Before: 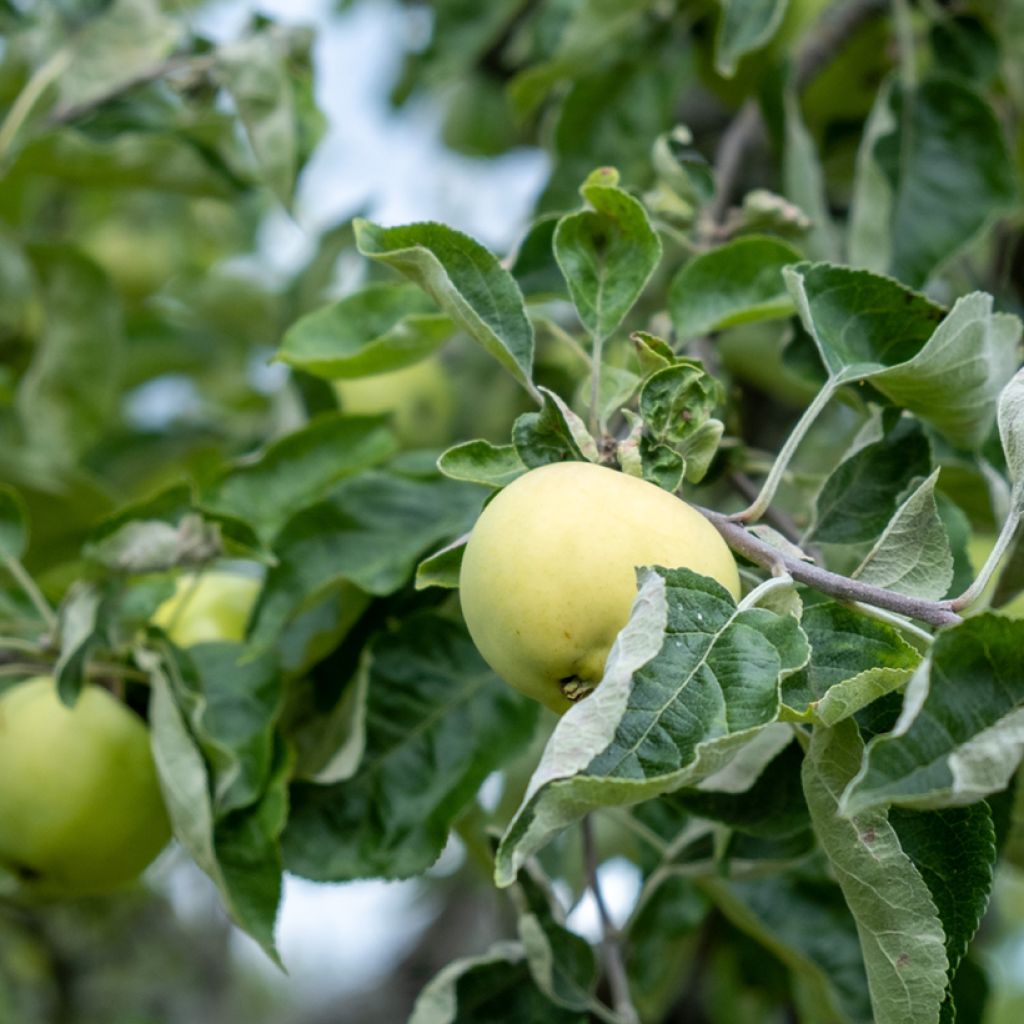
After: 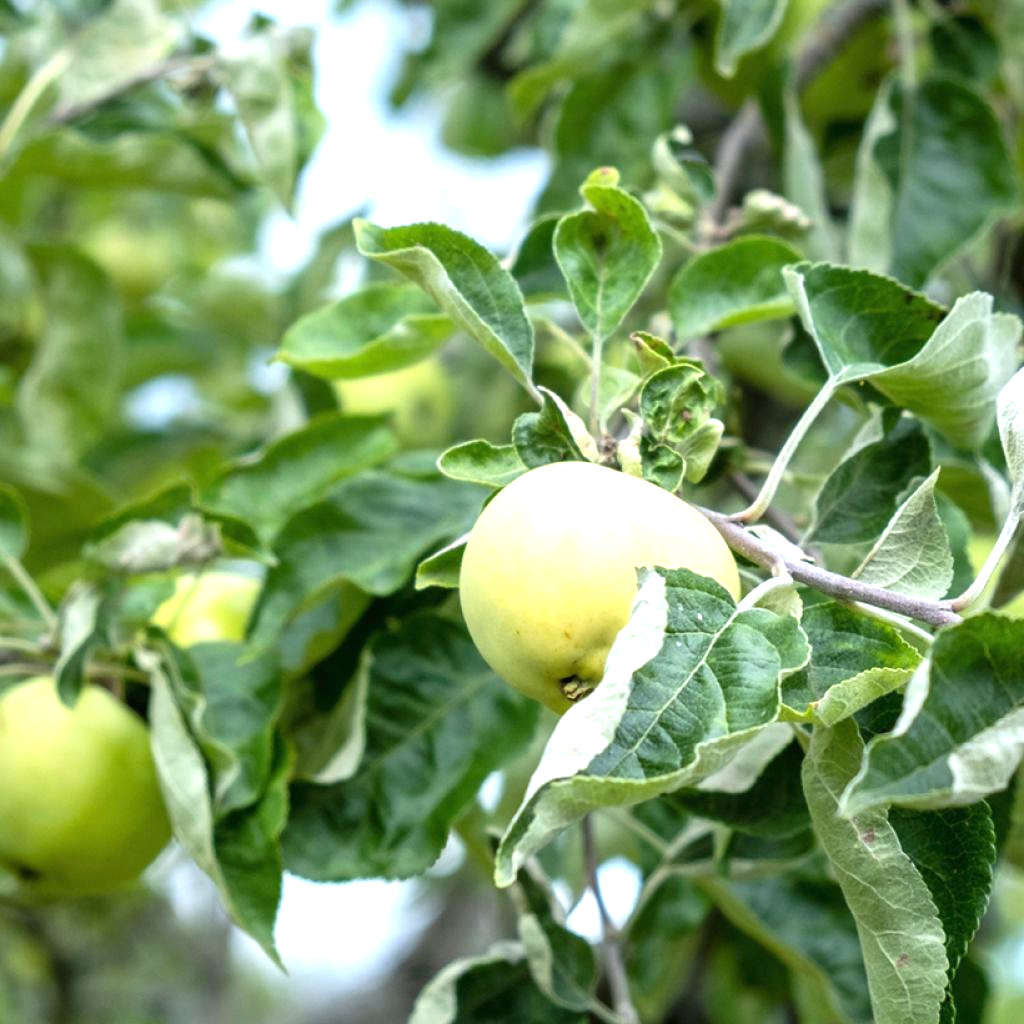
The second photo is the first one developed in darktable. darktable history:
tone equalizer: on, module defaults
exposure: black level correction 0, exposure 1.001 EV, compensate highlight preservation false
